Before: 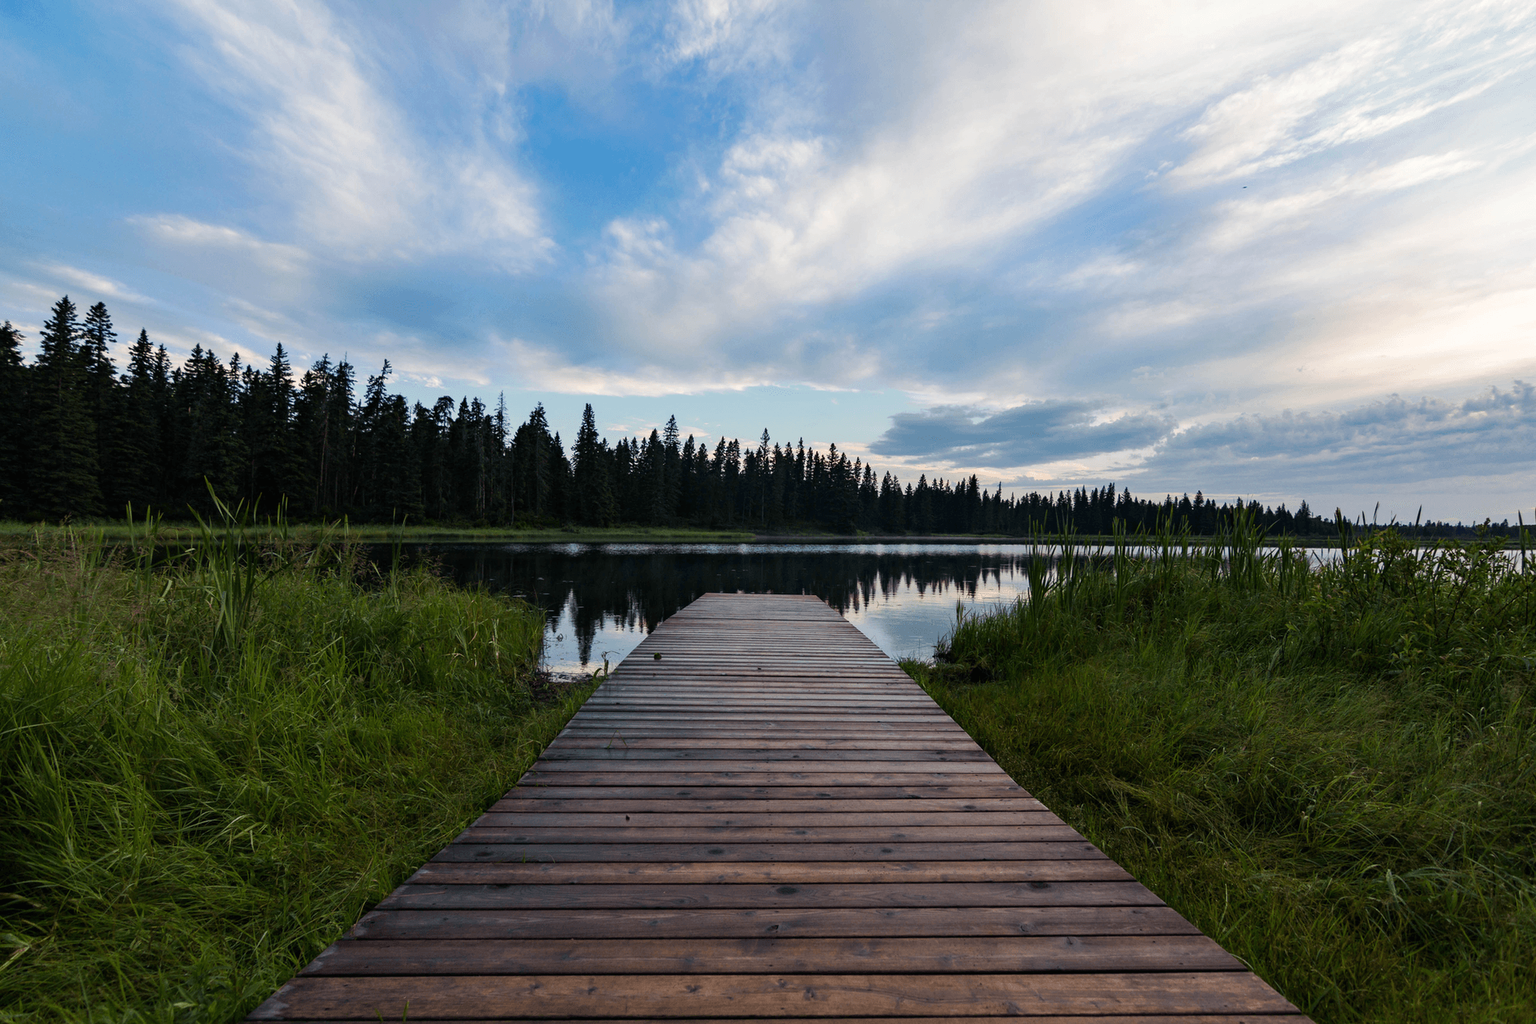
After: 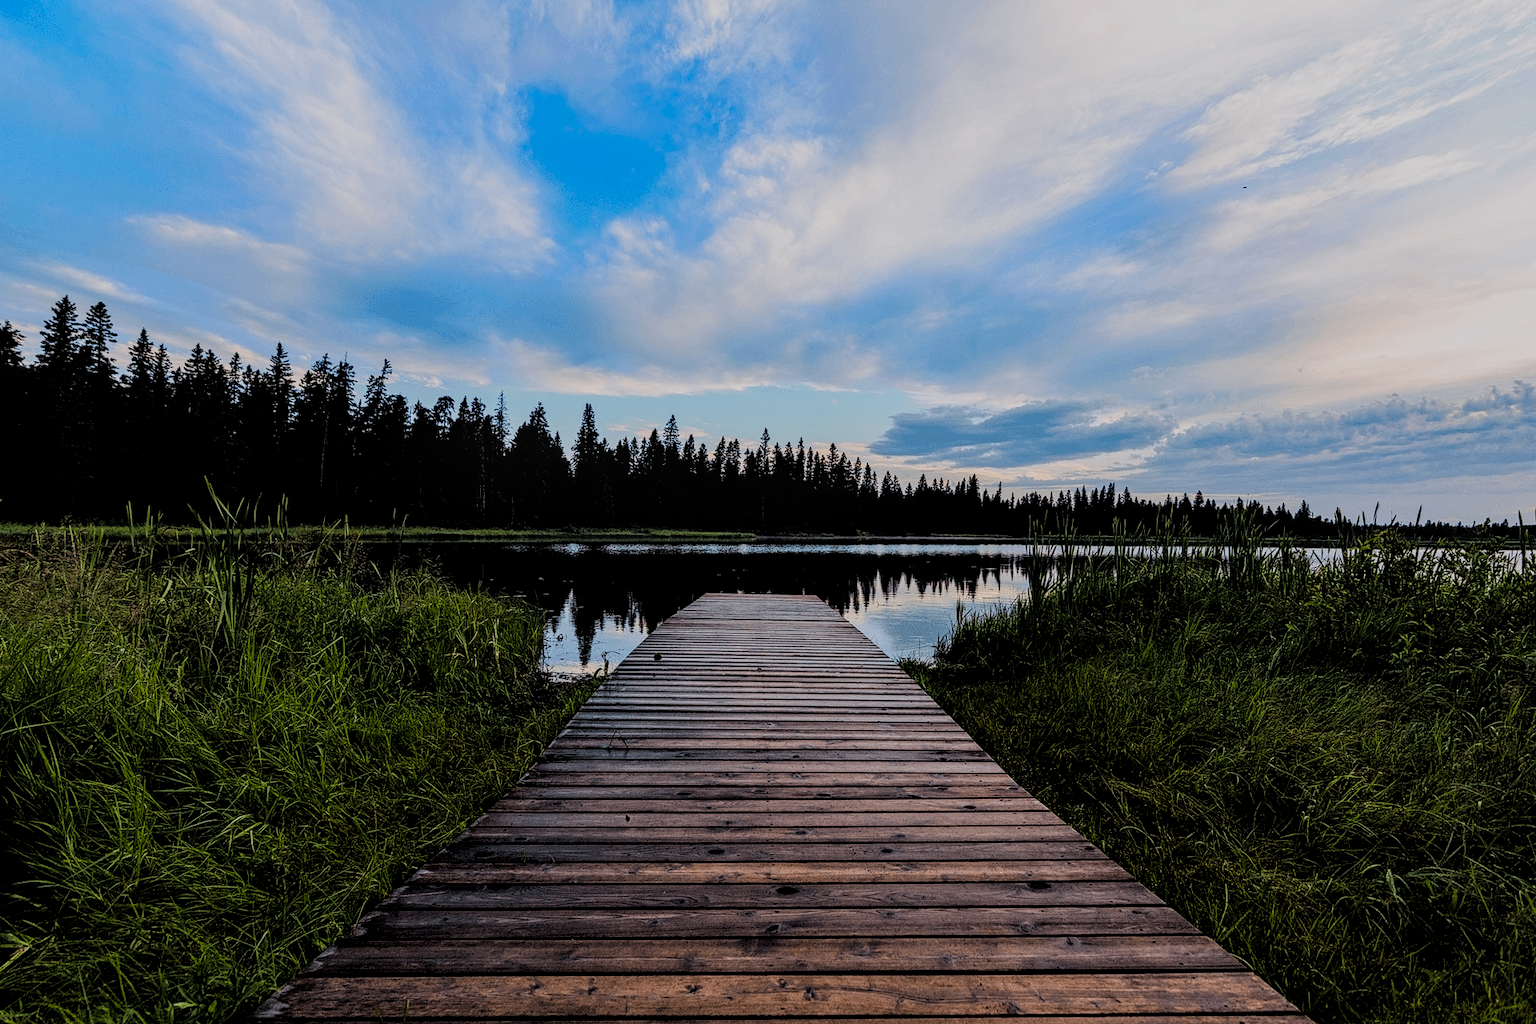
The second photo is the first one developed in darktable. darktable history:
contrast equalizer: octaves 7, y [[0.5, 0.526, 0.569, 0.649, 0.74, 0.774], [0.5, 0.5, 0.5, 0.498, 0.392, 0.079], [0.5 ×6], [0, 0.001, 0.002, 0.003, 0.005, 0.006], [0, 0.001, 0.002, 0.003, 0.005, 0.006]]
local contrast: detail 133%
color balance: lift [1, 1.001, 0.999, 1.001], gamma [1, 1.006, 1.01, 0.99], gain [1, 0.986, 0.98, 1.02], contrast 10%, contrast fulcrum 18.45%, output saturation 125%
exposure: compensate highlight preservation false
filmic rgb: black relative exposure -6 EV, white relative exposure 6 EV, threshold 6 EV, target black luminance 0%, hardness 2, latitude 16.61%, contrast 0.932, shadows ↔ highlights balance -6.27%, add noise in highlights 0, preserve chrominance luminance Y, color science v3 (2019), use custom middle-gray values true, iterations of high-quality reconstruction 0, contrast in highlights soft, enable highlight reconstruction true
